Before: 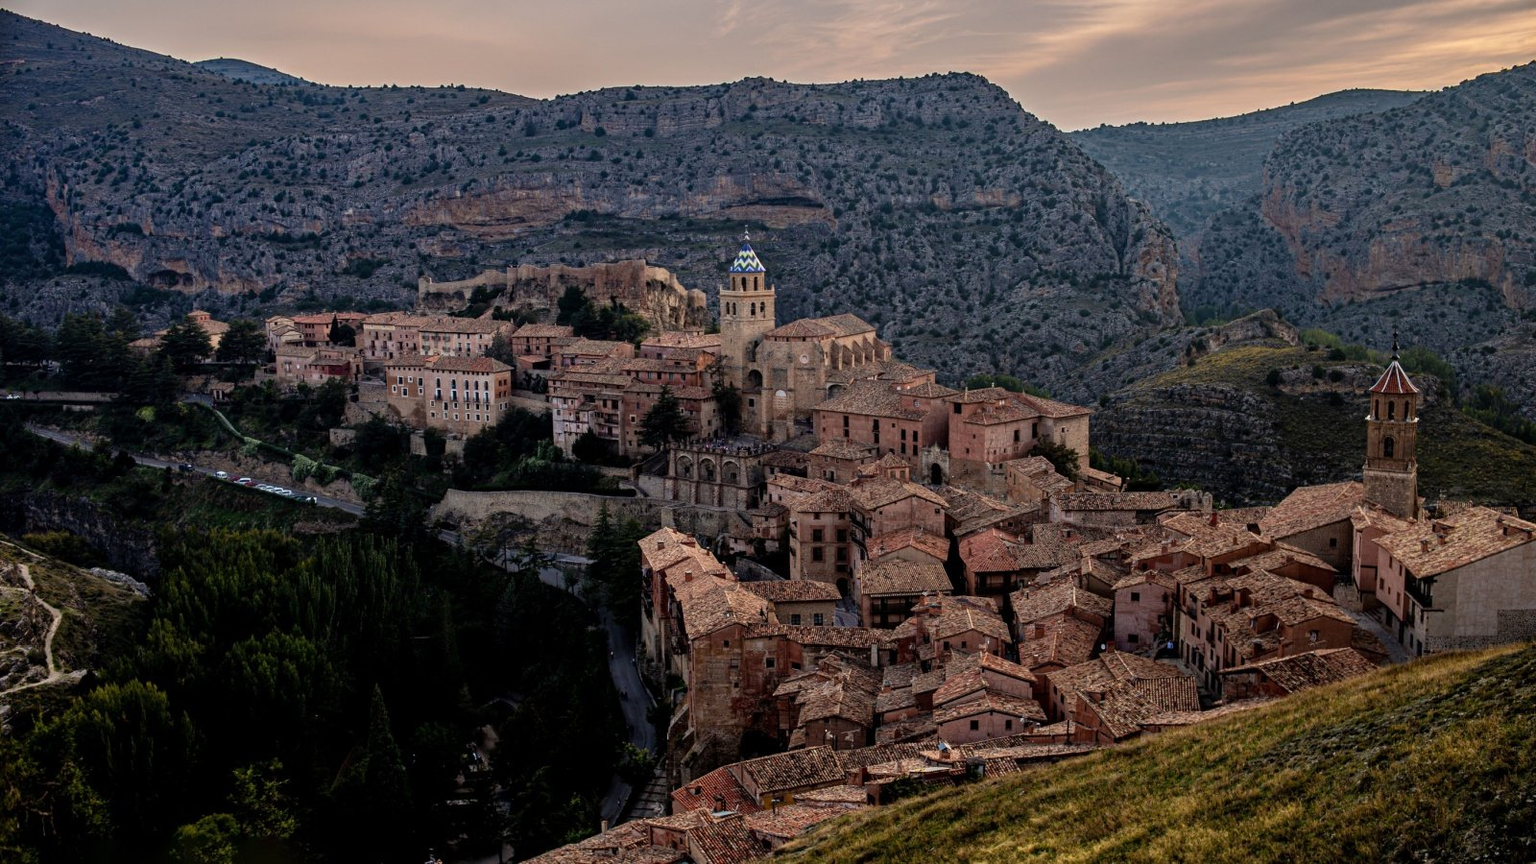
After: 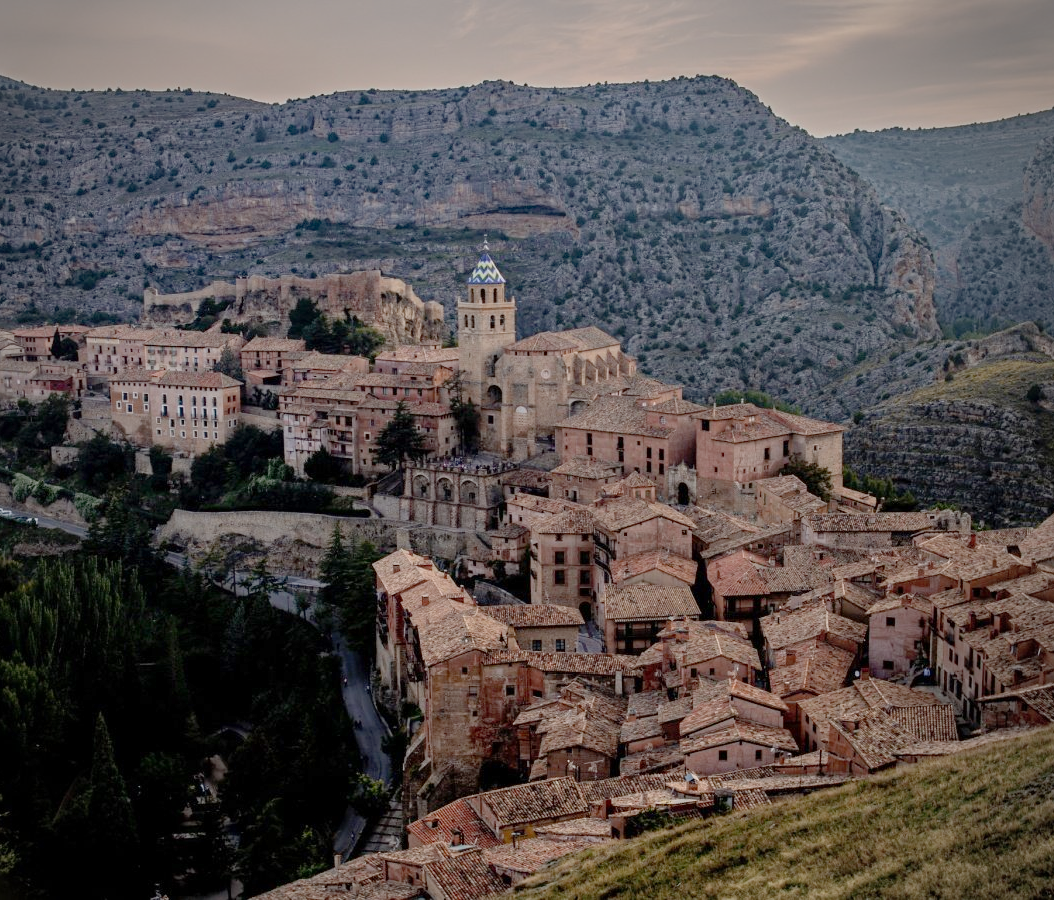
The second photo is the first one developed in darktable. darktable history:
tone curve: curves: ch0 [(0, 0) (0.004, 0.008) (0.077, 0.156) (0.169, 0.29) (0.774, 0.774) (0.988, 0.926)], preserve colors none
vignetting: fall-off start 75.17%, brightness -0.42, saturation -0.309, width/height ratio 1.085
crop and rotate: left 18.369%, right 15.702%
